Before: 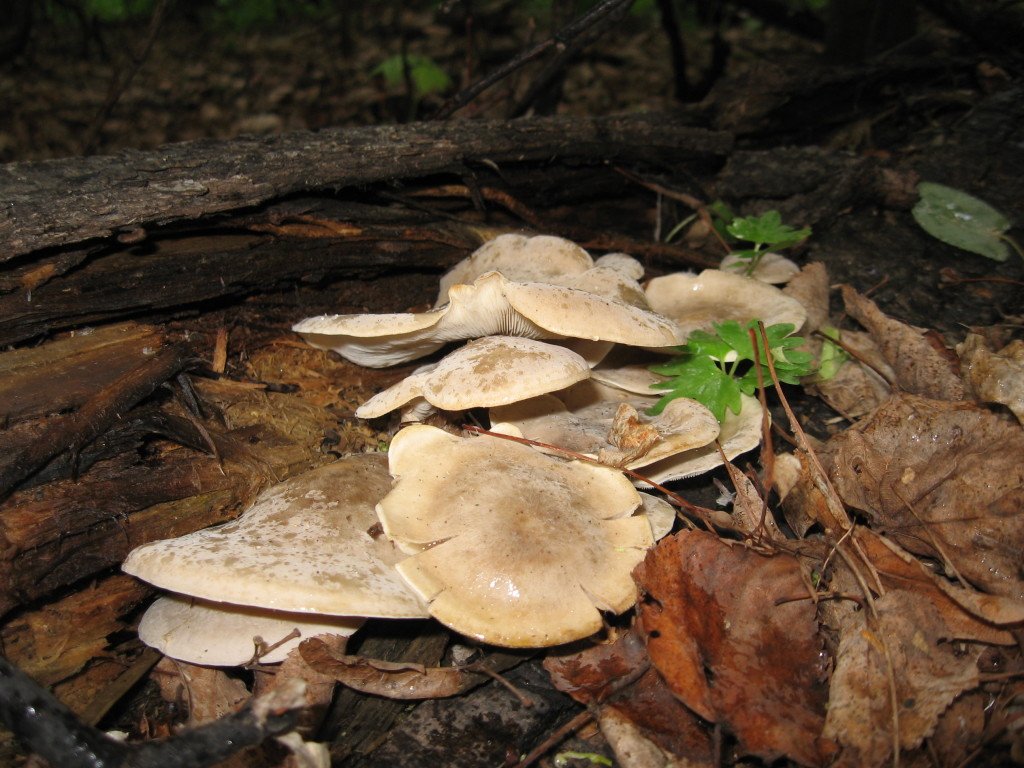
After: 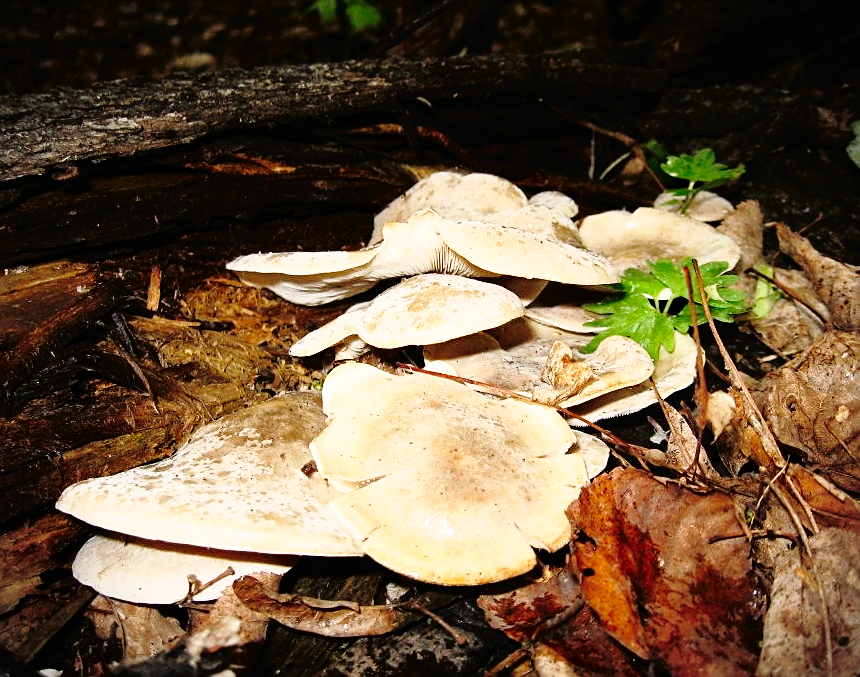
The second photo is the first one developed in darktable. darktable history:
base curve: curves: ch0 [(0, 0) (0.04, 0.03) (0.133, 0.232) (0.448, 0.748) (0.843, 0.968) (1, 1)], preserve colors none
vignetting: fall-off start 97.25%, width/height ratio 1.179
crop: left 6.457%, top 8.136%, right 9.55%, bottom 3.672%
tone curve: curves: ch0 [(0, 0) (0.003, 0.005) (0.011, 0.008) (0.025, 0.014) (0.044, 0.021) (0.069, 0.027) (0.1, 0.041) (0.136, 0.083) (0.177, 0.138) (0.224, 0.197) (0.277, 0.259) (0.335, 0.331) (0.399, 0.399) (0.468, 0.476) (0.543, 0.547) (0.623, 0.635) (0.709, 0.753) (0.801, 0.847) (0.898, 0.94) (1, 1)], color space Lab, independent channels, preserve colors none
sharpen: on, module defaults
contrast brightness saturation: contrast 0.007, saturation -0.05
